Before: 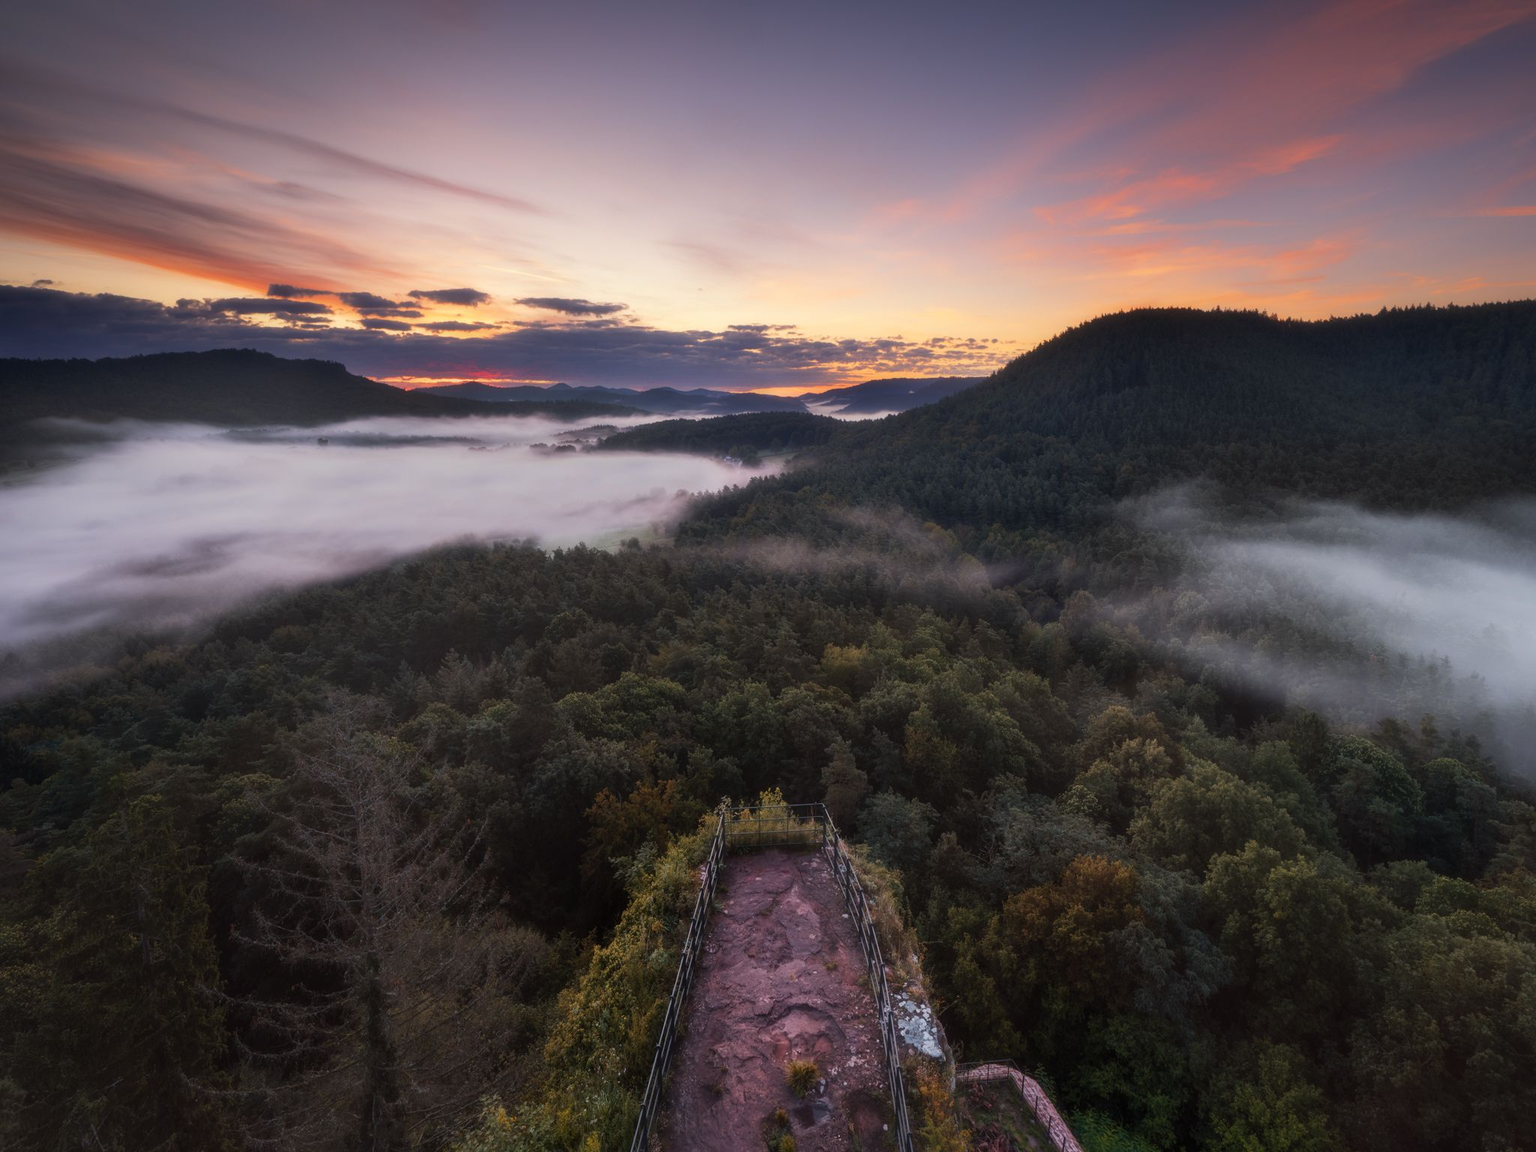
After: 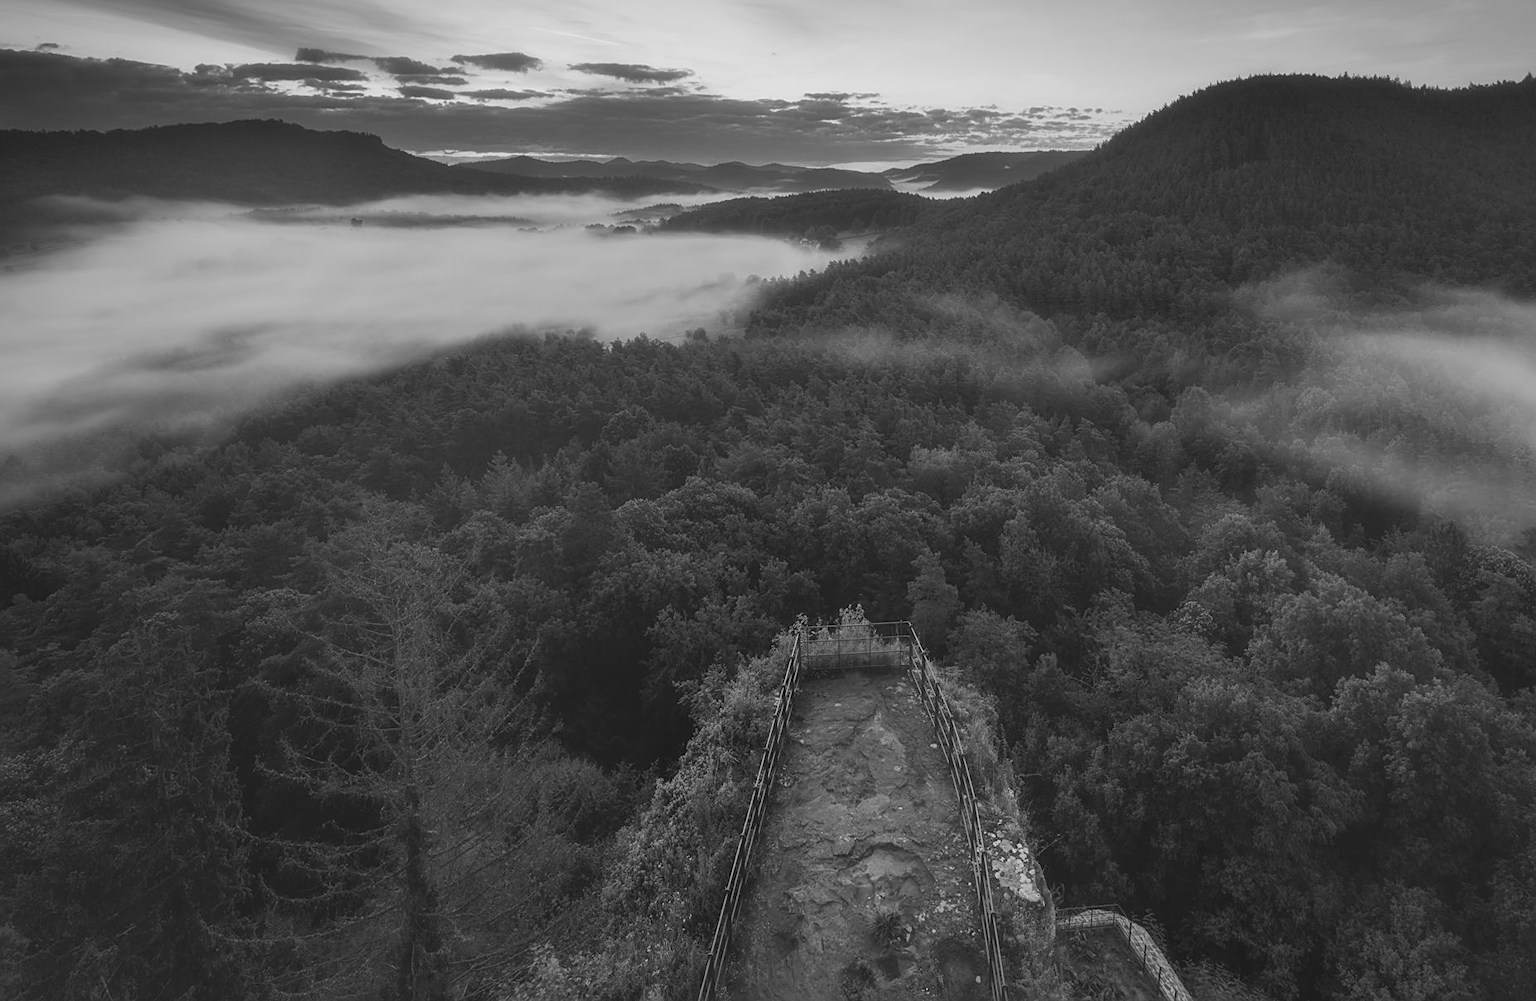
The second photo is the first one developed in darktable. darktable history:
crop: top 20.916%, right 9.437%, bottom 0.316%
sharpen: on, module defaults
tone equalizer: on, module defaults
monochrome: a 16.01, b -2.65, highlights 0.52
color correction: saturation 0.57
contrast brightness saturation: contrast -0.15, brightness 0.05, saturation -0.12
